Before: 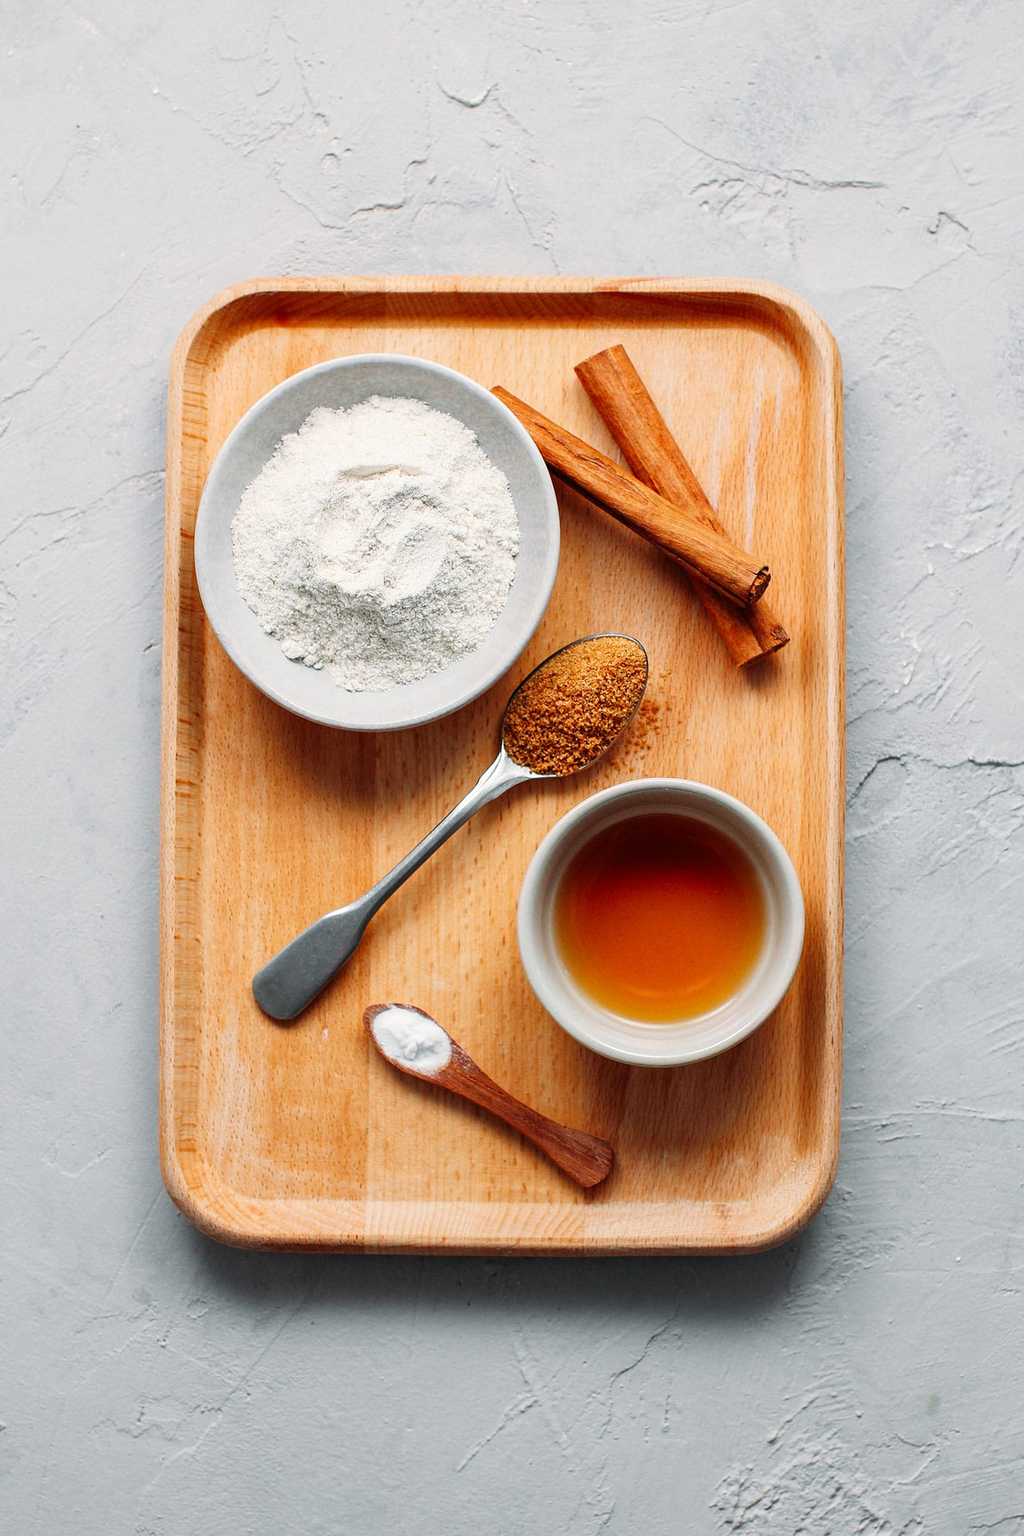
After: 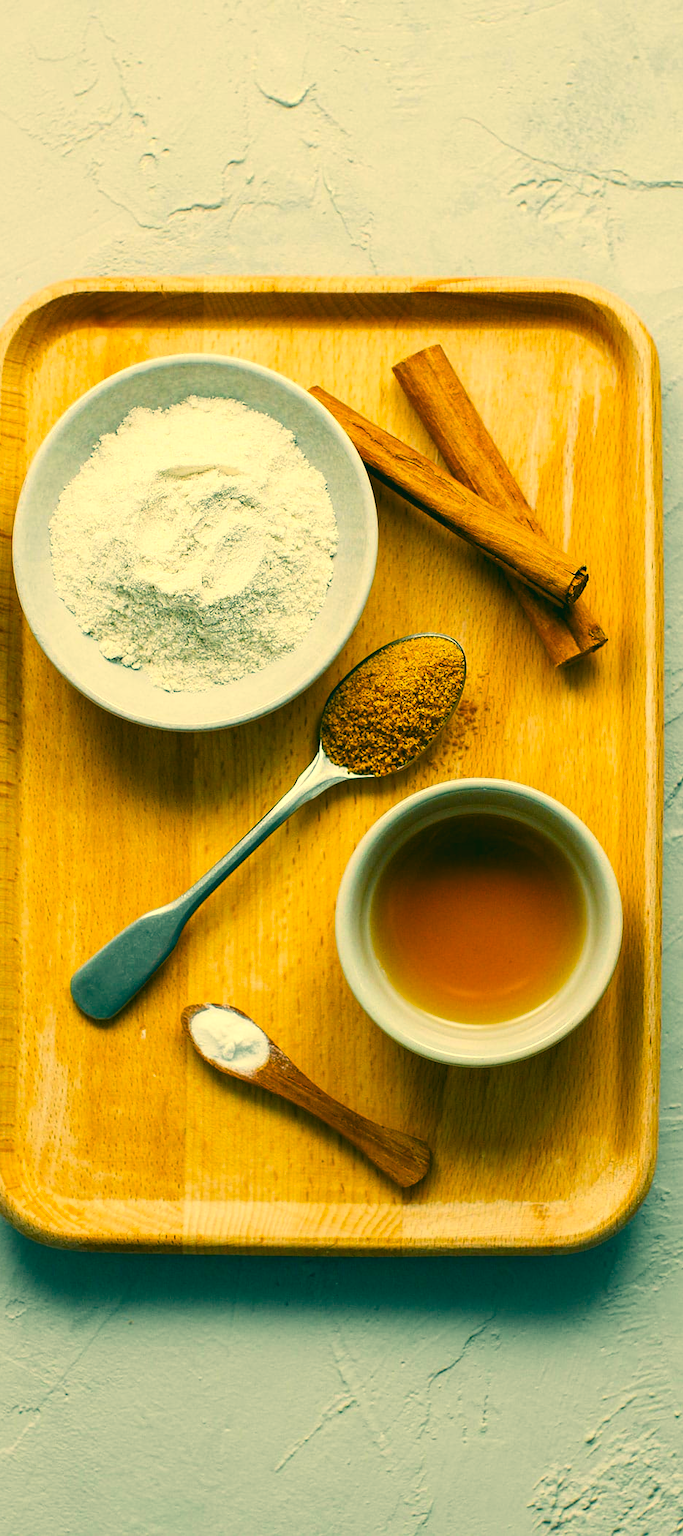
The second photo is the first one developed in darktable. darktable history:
crop and rotate: left 17.809%, right 15.342%
color balance rgb: linear chroma grading › global chroma 15.366%, perceptual saturation grading › global saturation 30.175%, perceptual brilliance grading › highlights 15.947%, perceptual brilliance grading › mid-tones 6.308%, perceptual brilliance grading › shadows -15.095%, contrast -19.798%
color correction: highlights a* 1.73, highlights b* 34.04, shadows a* -36.15, shadows b* -6.21
